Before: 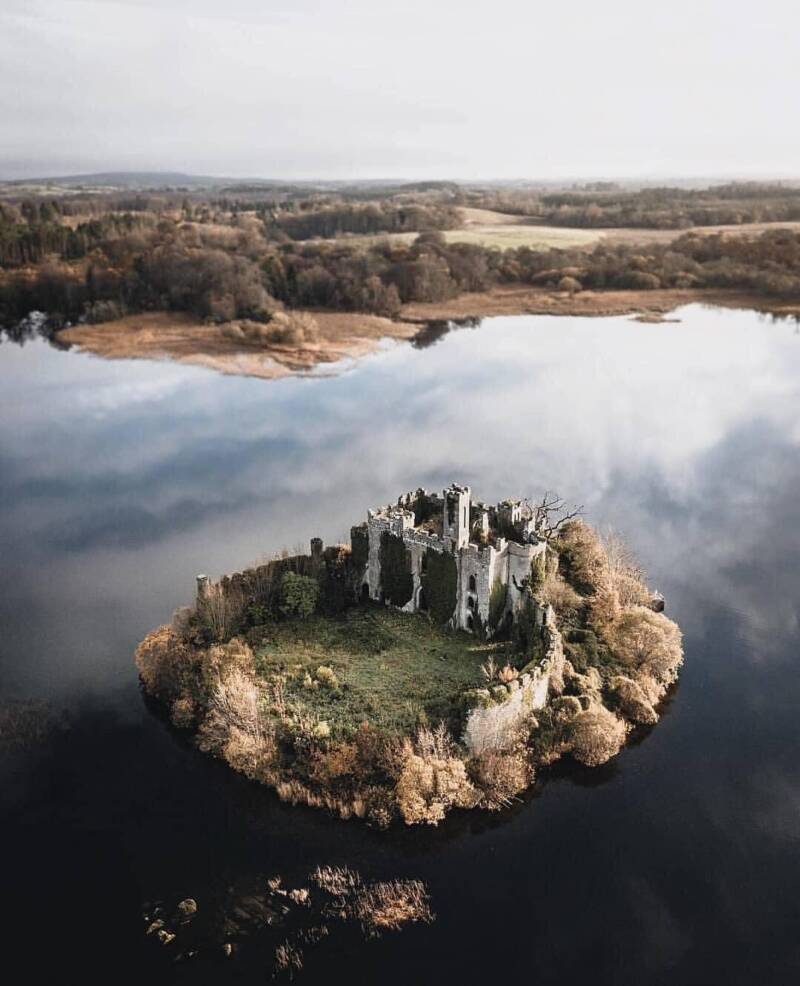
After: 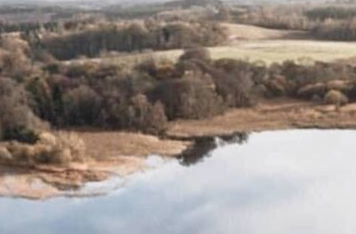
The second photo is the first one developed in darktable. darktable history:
rotate and perspective: rotation -1.42°, crop left 0.016, crop right 0.984, crop top 0.035, crop bottom 0.965
crop: left 28.64%, top 16.832%, right 26.637%, bottom 58.055%
